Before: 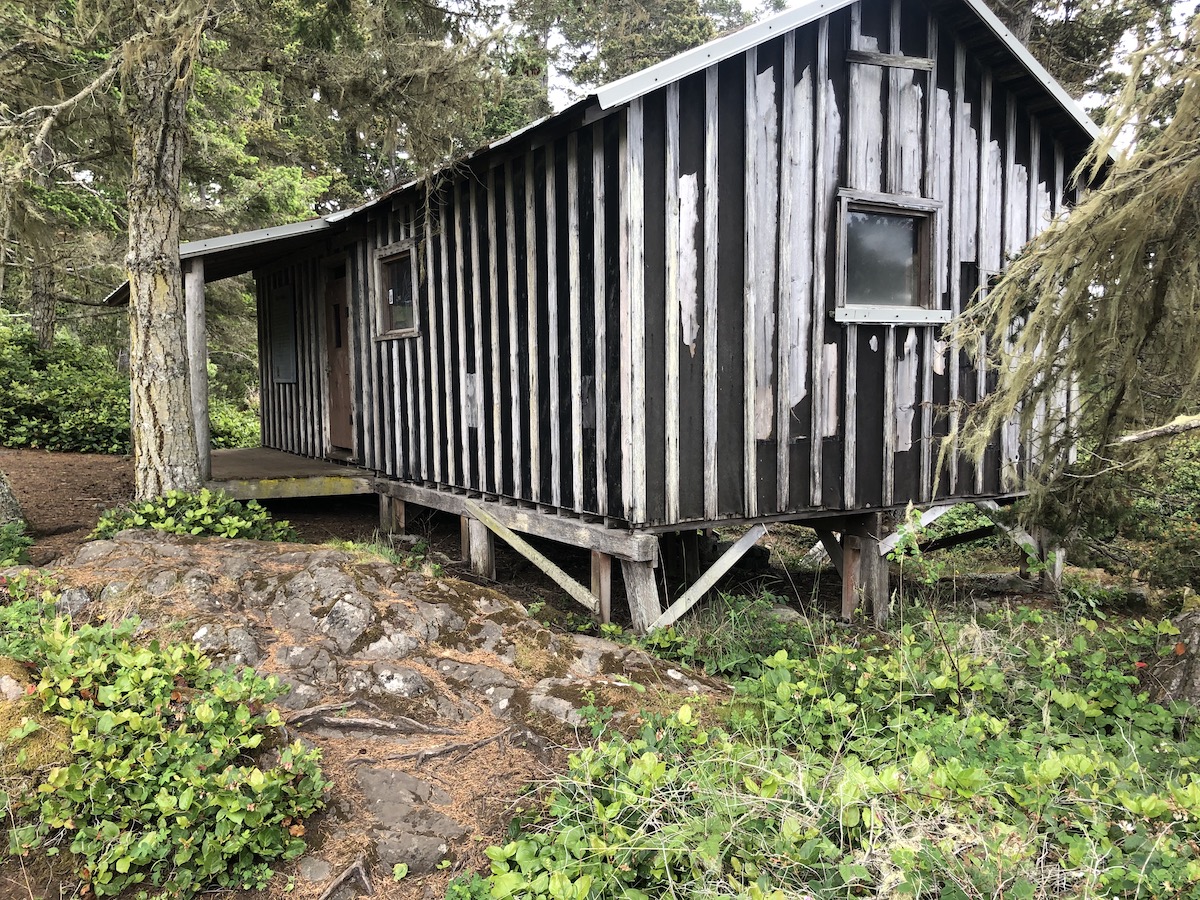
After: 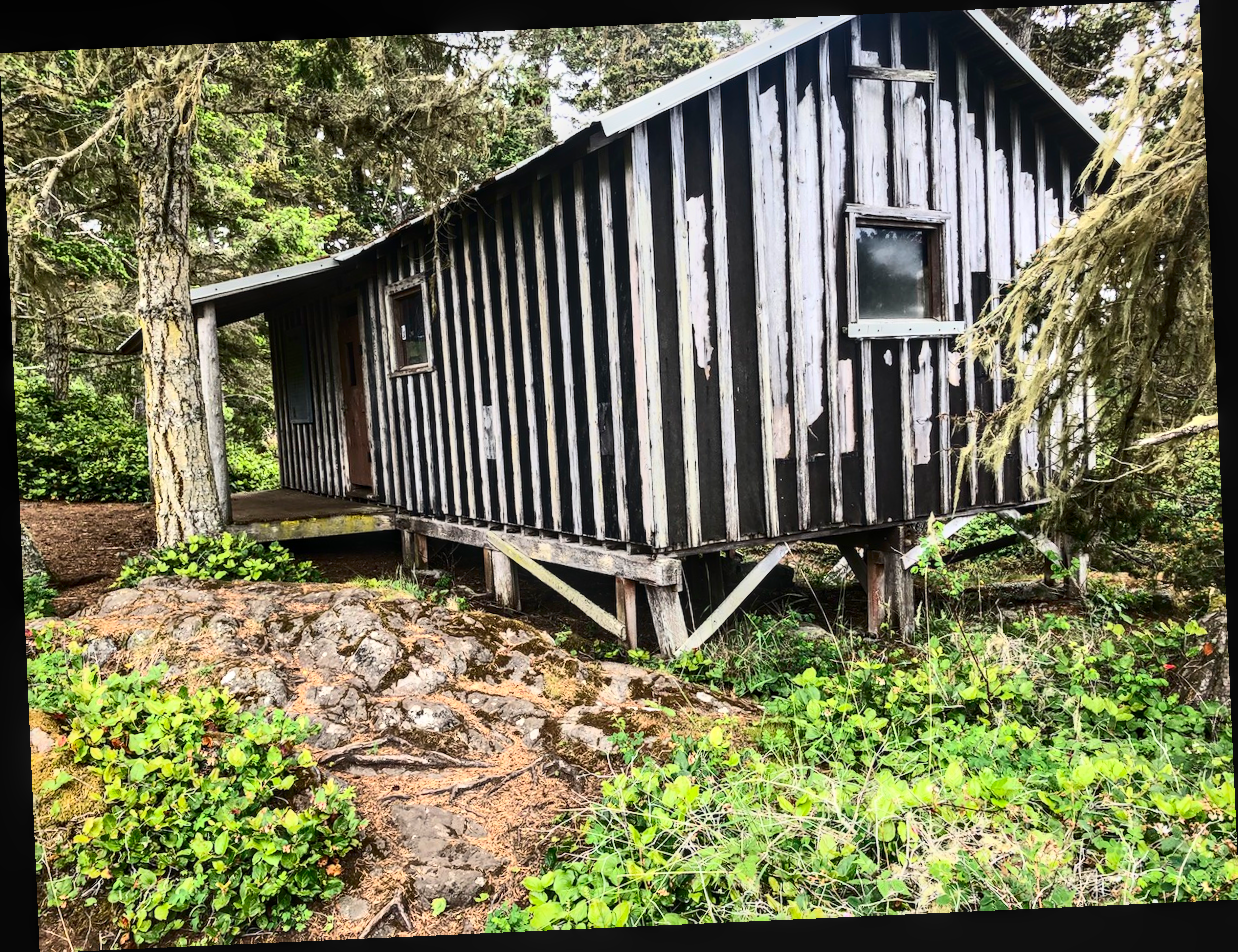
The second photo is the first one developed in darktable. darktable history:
local contrast: on, module defaults
contrast brightness saturation: contrast 0.4, brightness 0.05, saturation 0.25
rotate and perspective: rotation -2.56°, automatic cropping off
